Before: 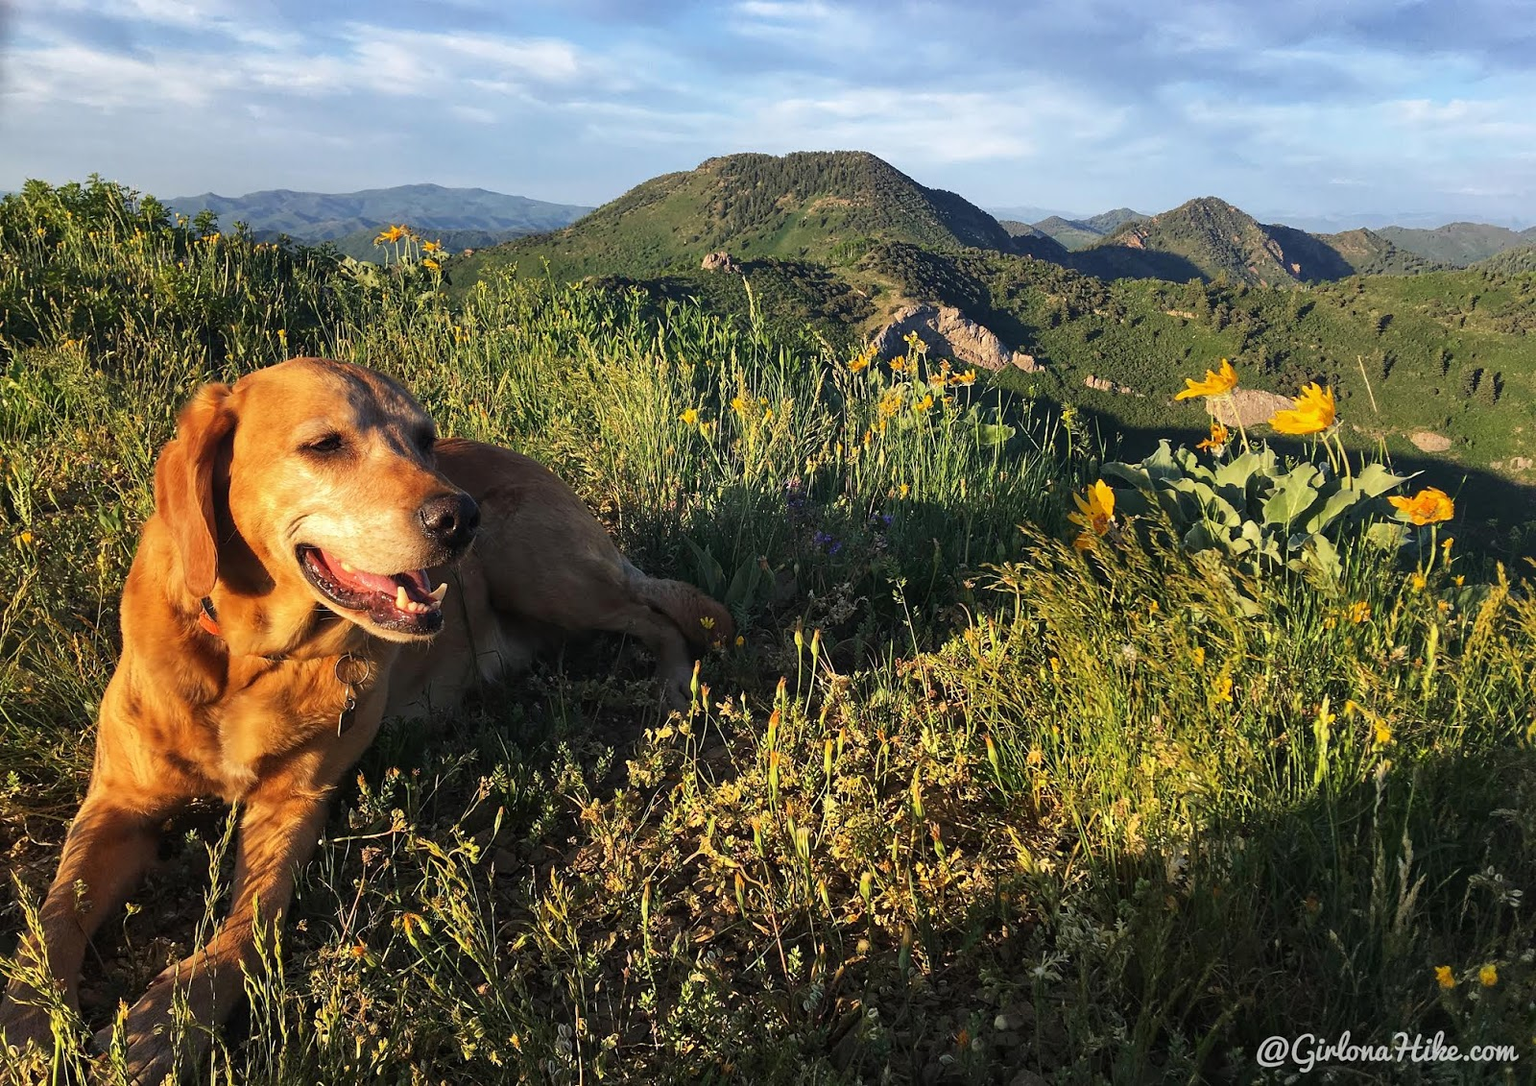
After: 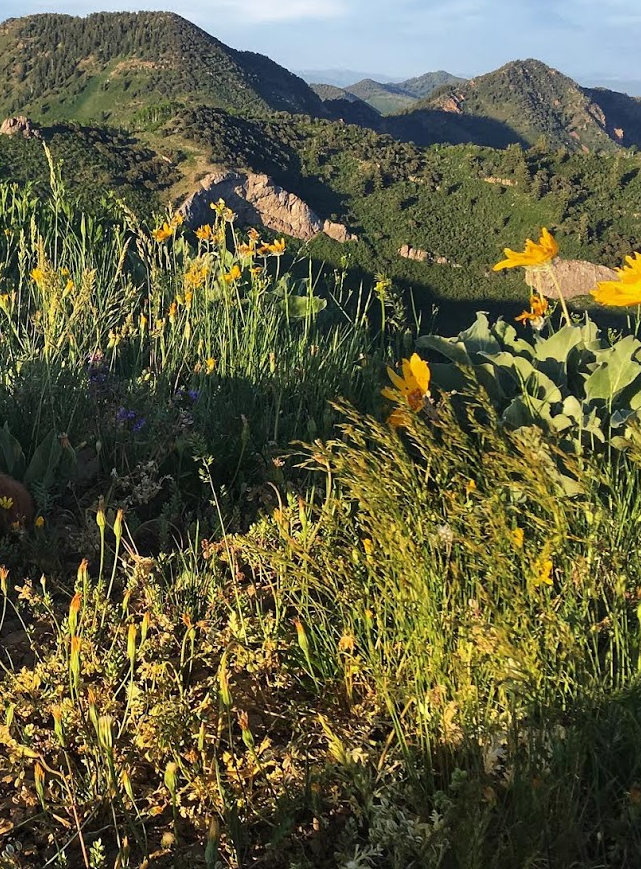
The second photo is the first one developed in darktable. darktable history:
crop: left 45.749%, top 12.984%, right 14.135%, bottom 10.16%
